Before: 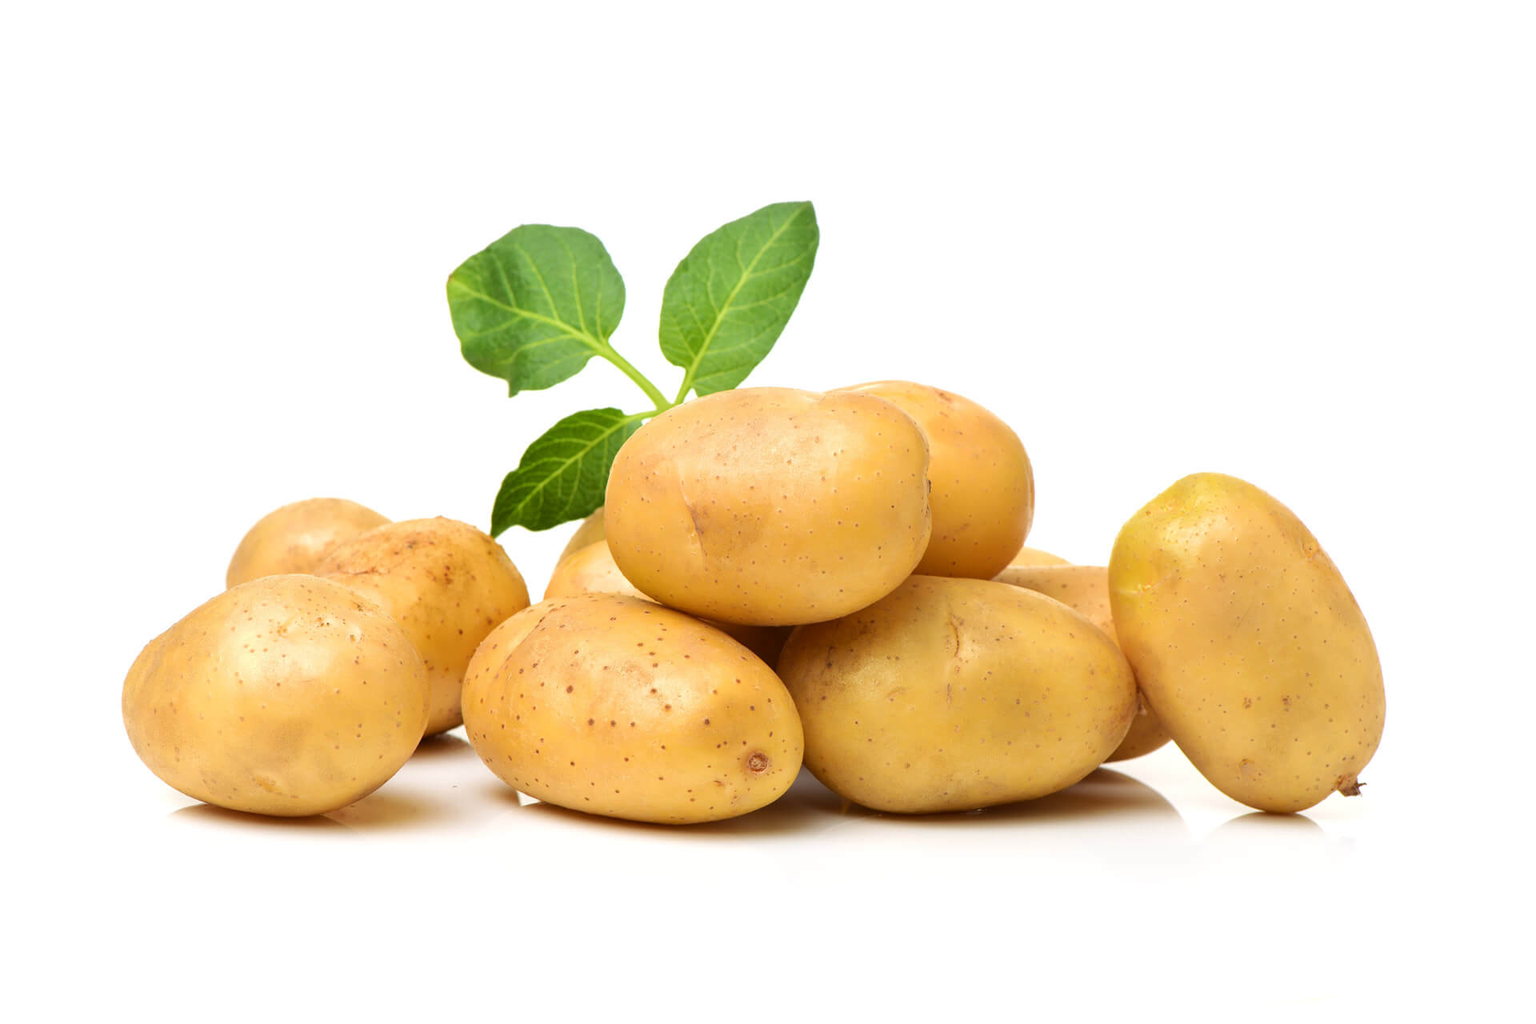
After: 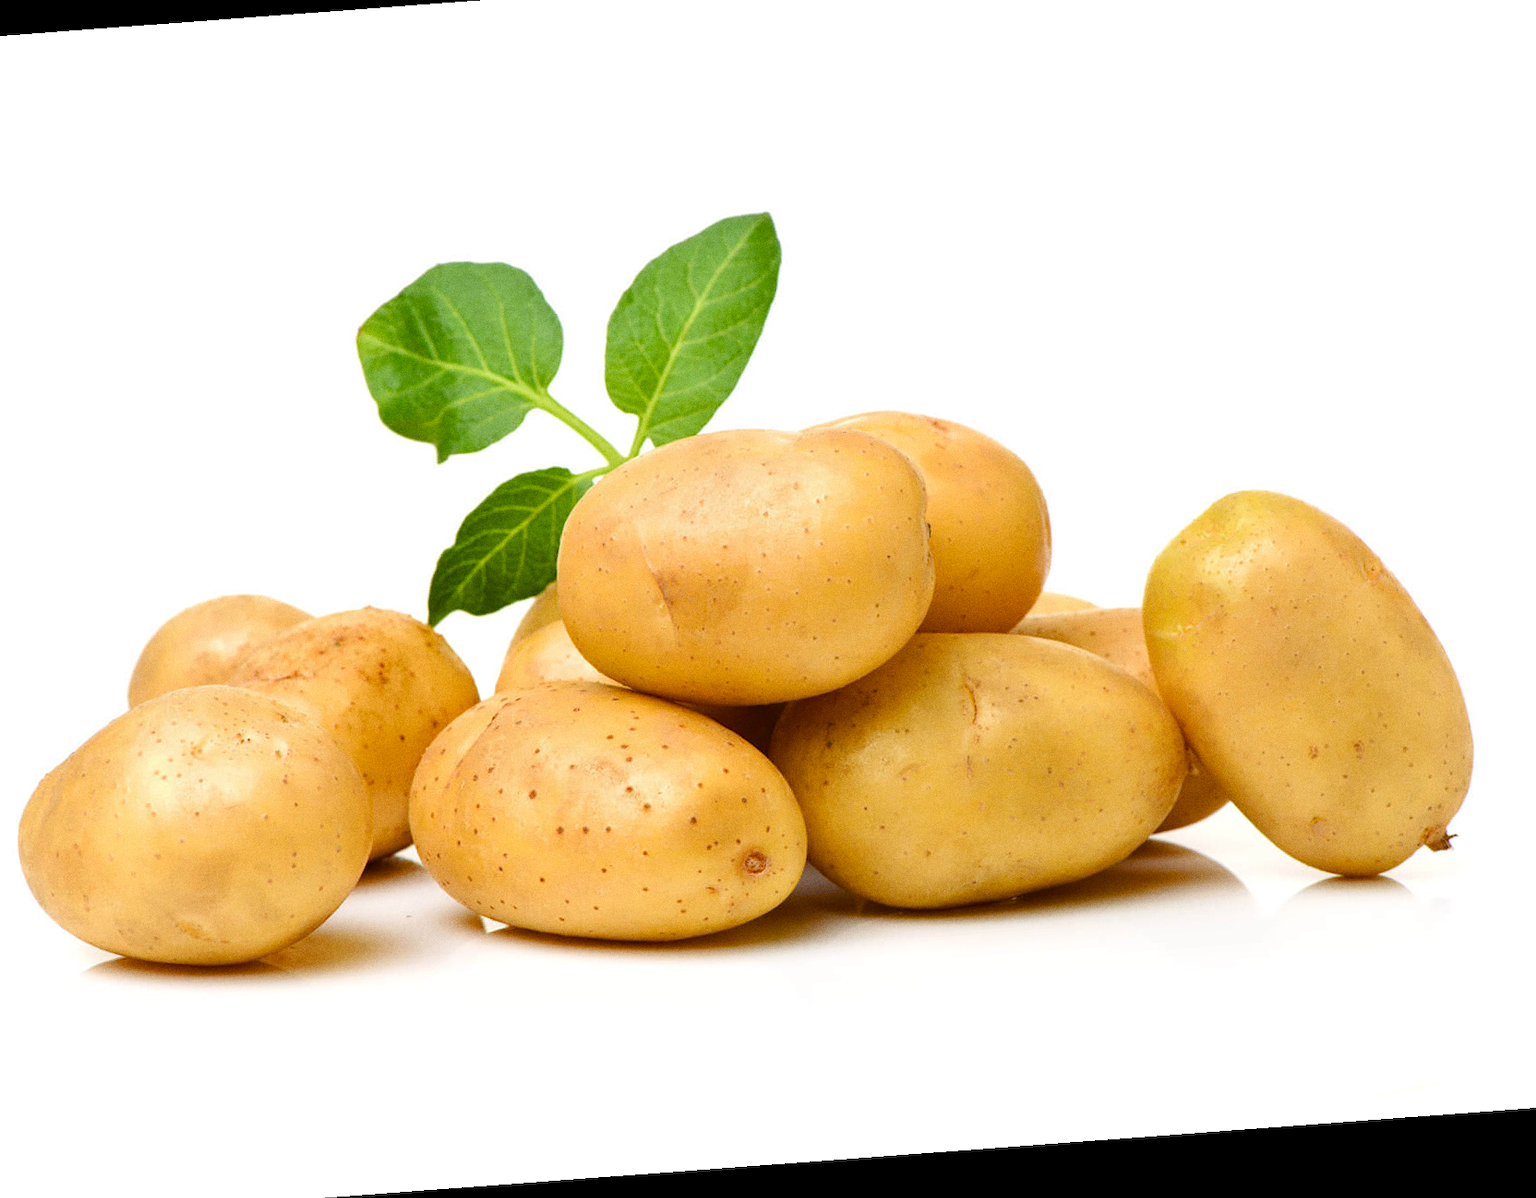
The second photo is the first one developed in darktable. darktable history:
color balance rgb: perceptual saturation grading › global saturation 20%, perceptual saturation grading › highlights -25%, perceptual saturation grading › shadows 50%
grain: coarseness 0.09 ISO
crop: left 9.807%, top 6.259%, right 7.334%, bottom 2.177%
rotate and perspective: rotation -4.25°, automatic cropping off
